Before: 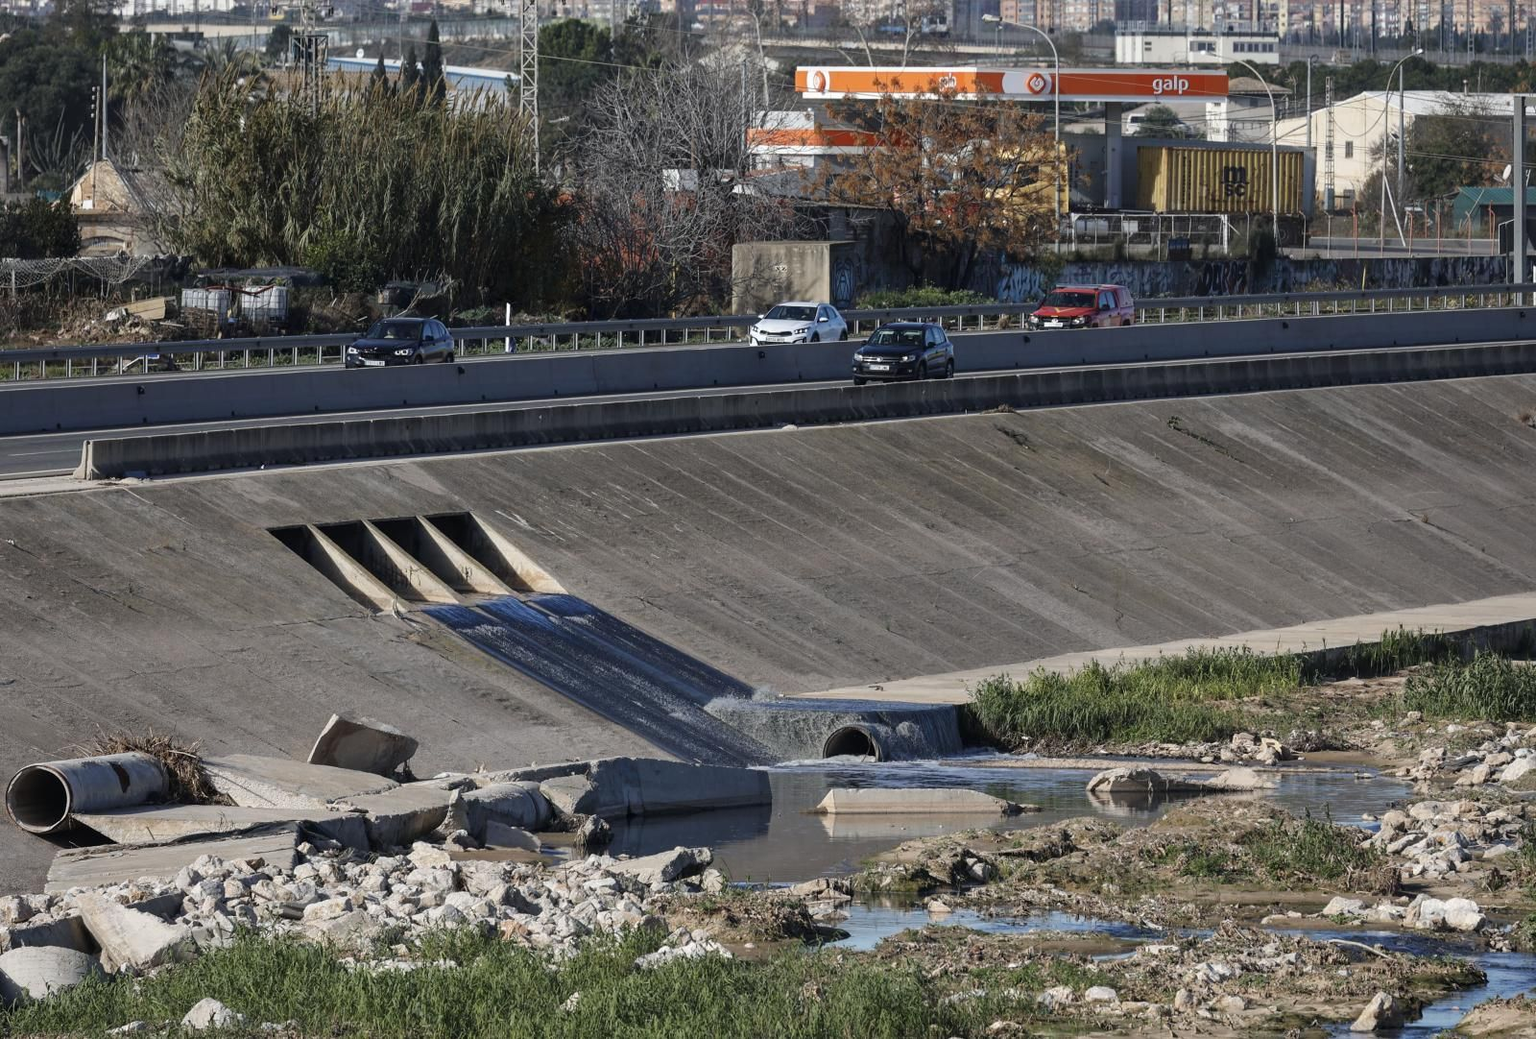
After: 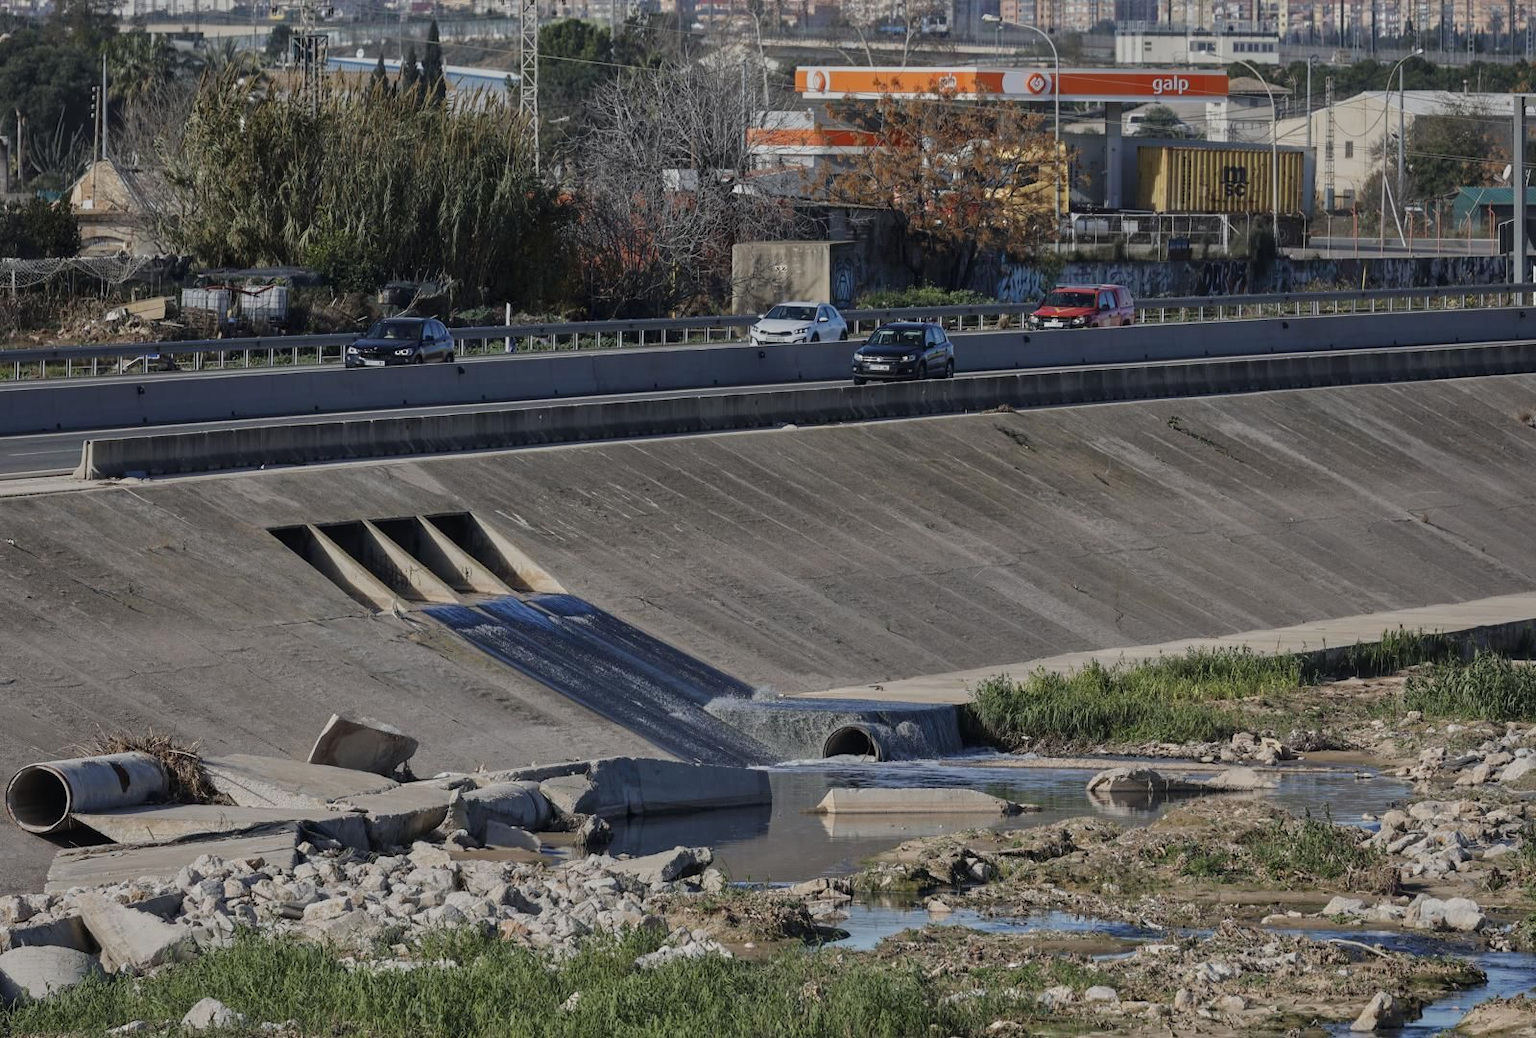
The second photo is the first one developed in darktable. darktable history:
tone equalizer: -8 EV -0.002 EV, -7 EV 0.005 EV, -6 EV -0.008 EV, -5 EV 0.007 EV, -4 EV -0.042 EV, -3 EV -0.233 EV, -2 EV -0.662 EV, -1 EV -0.983 EV, +0 EV -0.969 EV, smoothing diameter 2%, edges refinement/feathering 20, mask exposure compensation -1.57 EV, filter diffusion 5
